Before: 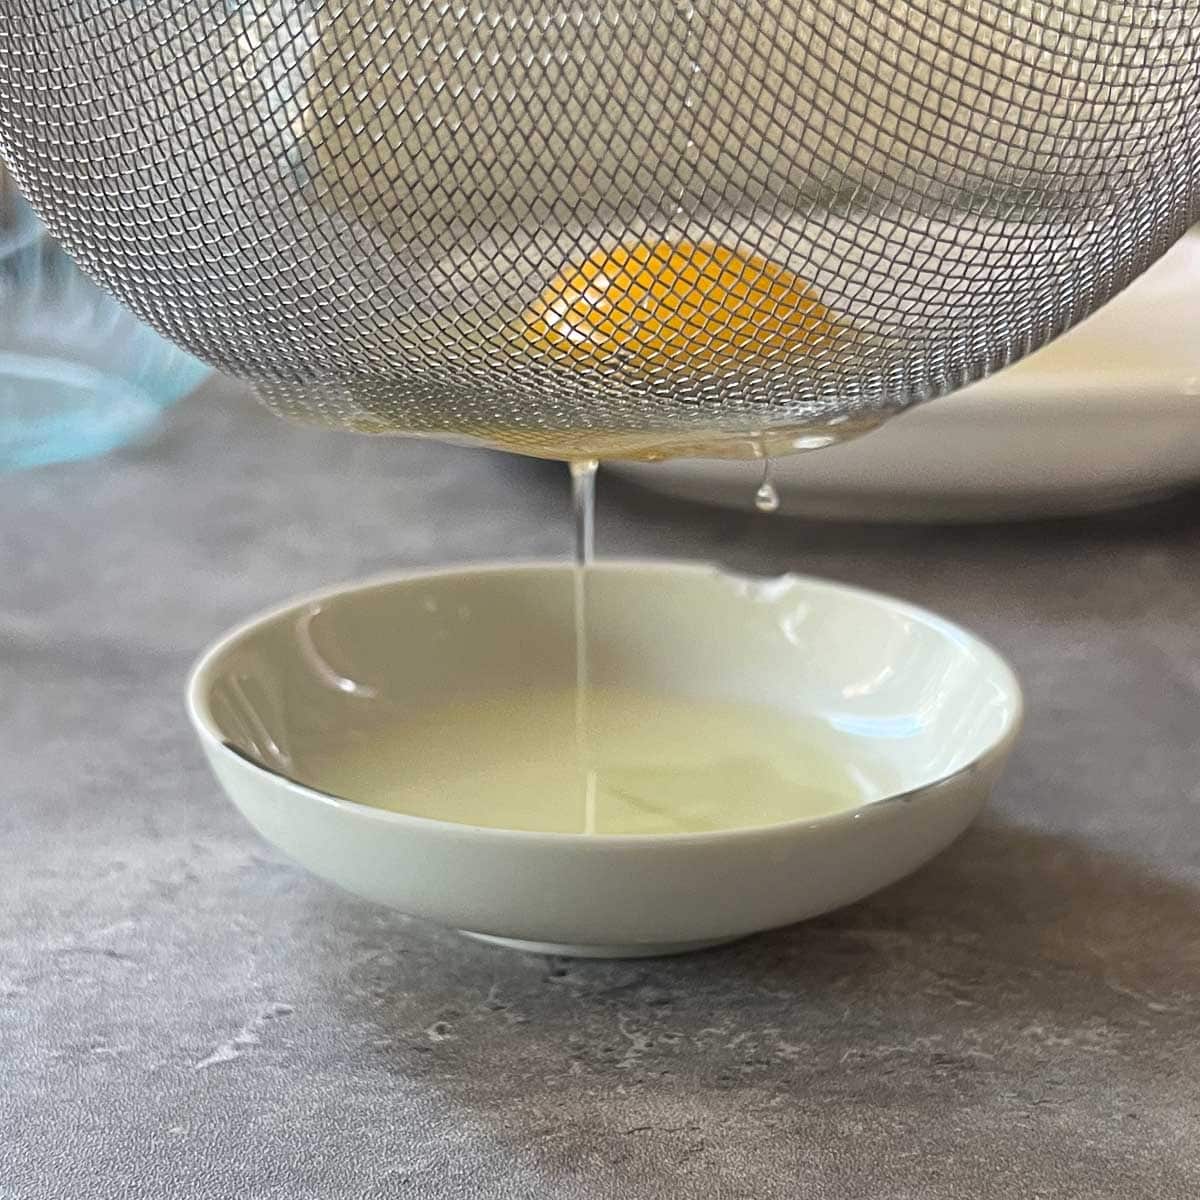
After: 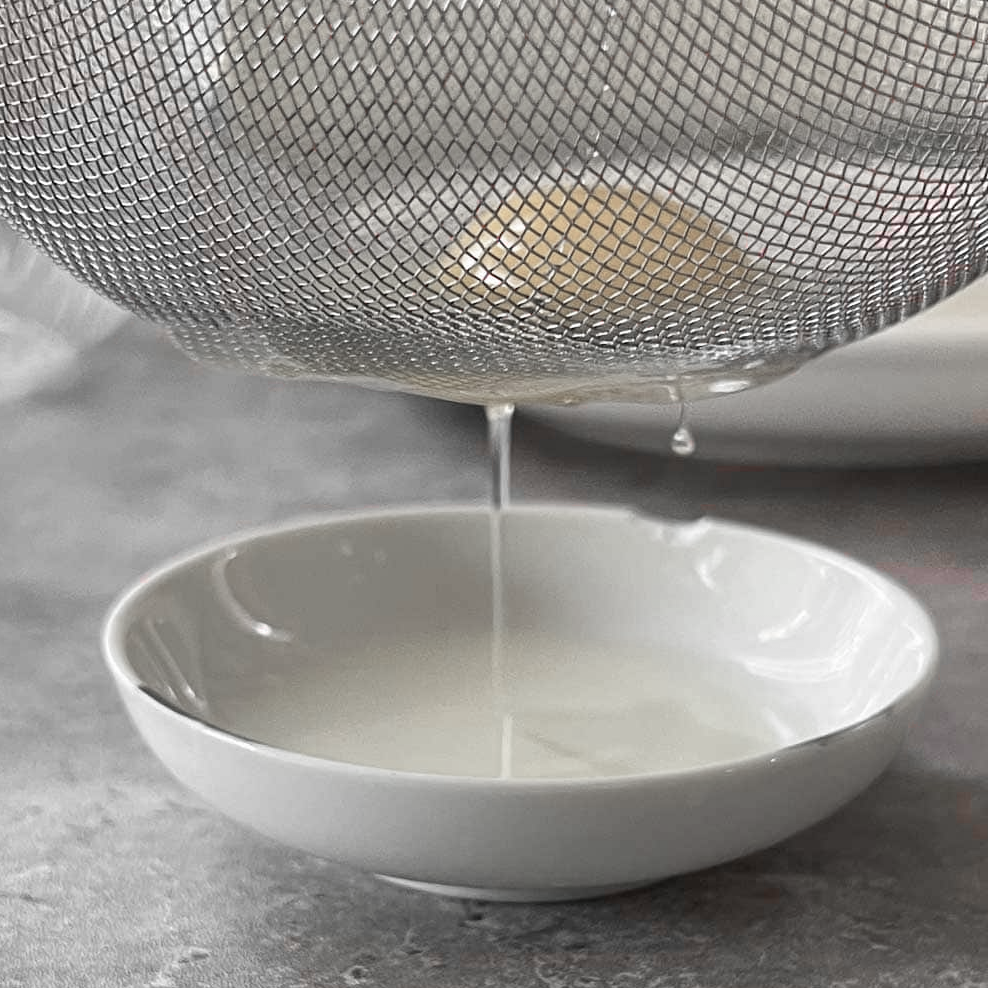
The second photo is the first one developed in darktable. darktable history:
crop and rotate: left 7.031%, top 4.71%, right 10.634%, bottom 12.953%
color zones: curves: ch1 [(0, 0.831) (0.08, 0.771) (0.157, 0.268) (0.241, 0.207) (0.562, -0.005) (0.714, -0.013) (0.876, 0.01) (1, 0.831)], mix 21.82%
